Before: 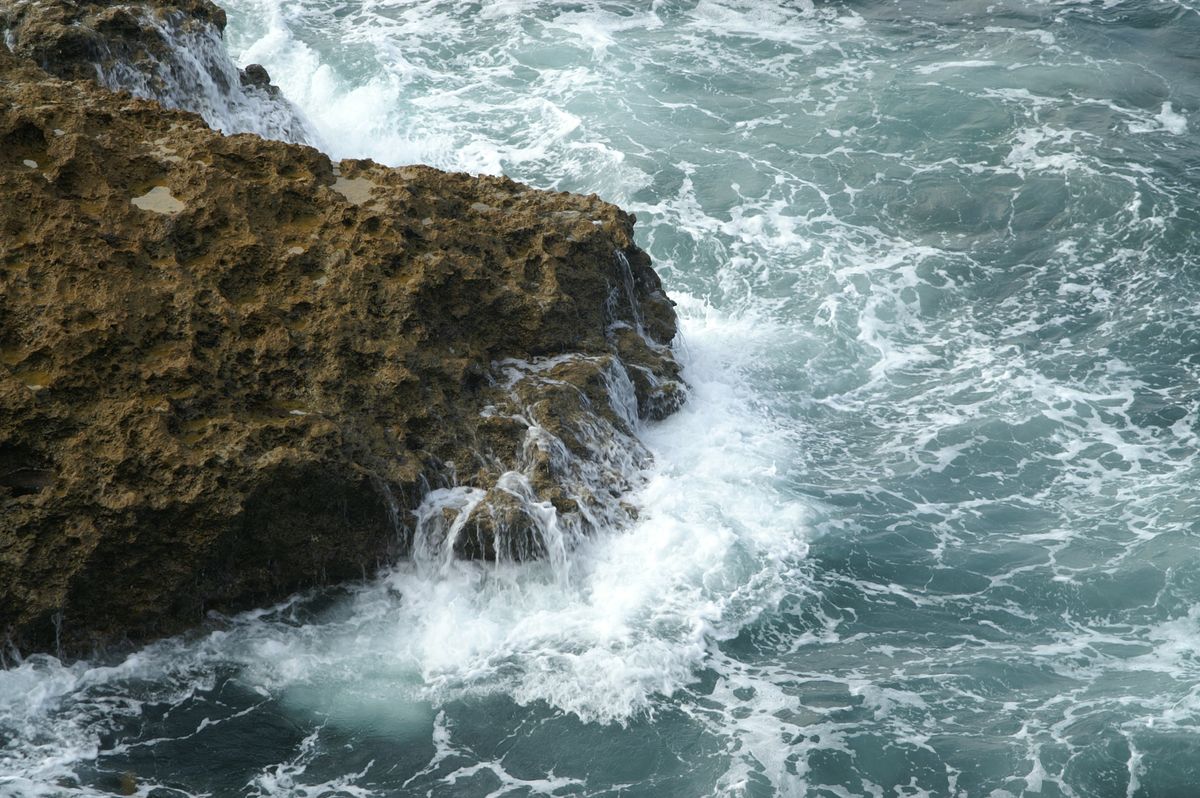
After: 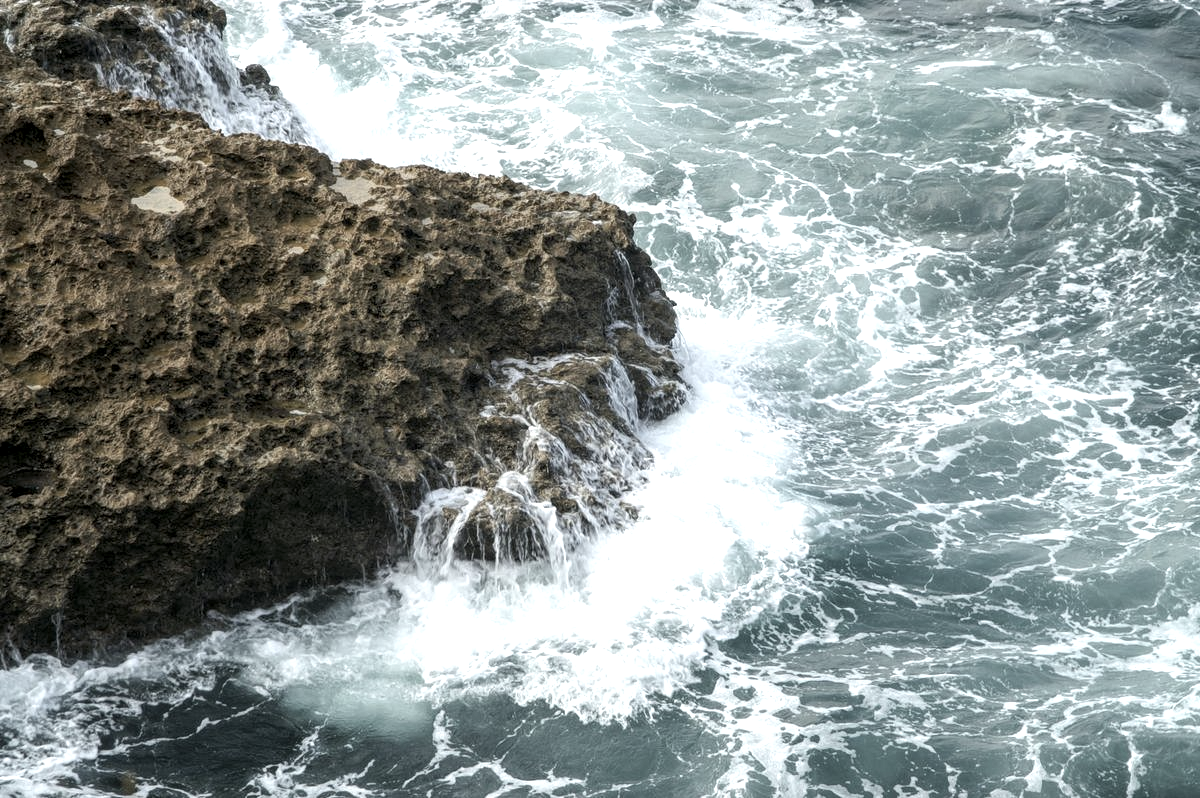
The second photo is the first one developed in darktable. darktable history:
color zones: curves: ch0 [(0, 0.558) (0.143, 0.559) (0.286, 0.529) (0.429, 0.505) (0.571, 0.5) (0.714, 0.5) (0.857, 0.5) (1, 0.558)]; ch1 [(0, 0.469) (0.01, 0.469) (0.12, 0.446) (0.248, 0.469) (0.5, 0.5) (0.748, 0.5) (0.99, 0.469) (1, 0.469)]
local contrast: highlights 63%, detail 143%, midtone range 0.429
exposure: black level correction 0.001, exposure 0.499 EV, compensate exposure bias true, compensate highlight preservation false
contrast brightness saturation: contrast 0.098, saturation -0.369
